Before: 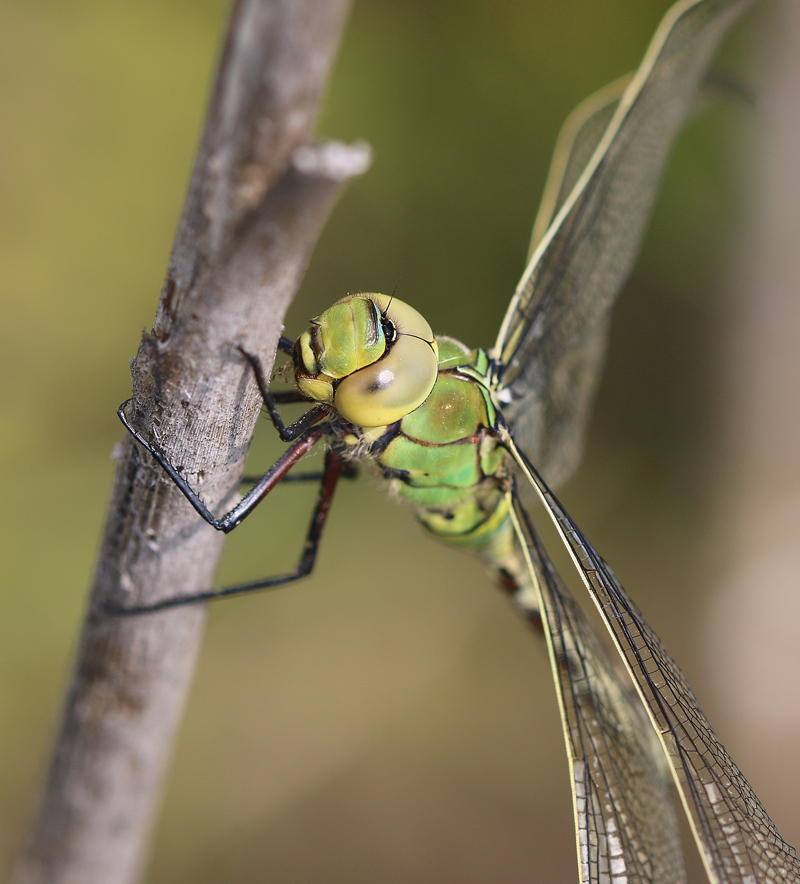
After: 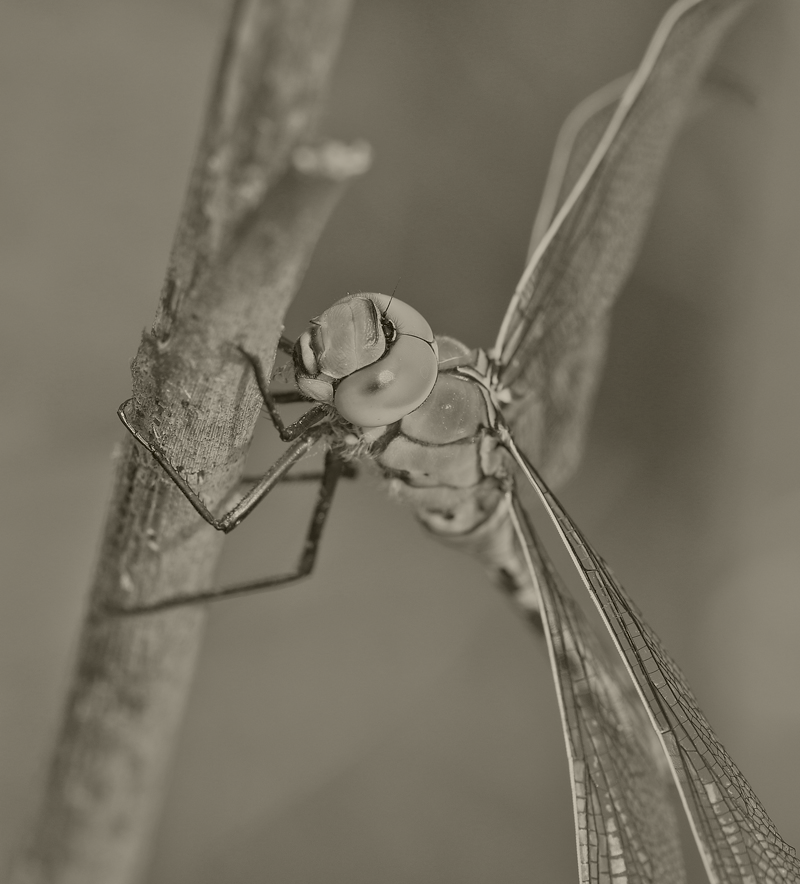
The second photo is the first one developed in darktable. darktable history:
tone equalizer: -7 EV 0.15 EV, -6 EV 0.6 EV, -5 EV 1.15 EV, -4 EV 1.33 EV, -3 EV 1.15 EV, -2 EV 0.6 EV, -1 EV 0.15 EV, mask exposure compensation -0.5 EV
contrast equalizer: y [[0.524, 0.538, 0.547, 0.548, 0.538, 0.524], [0.5 ×6], [0.5 ×6], [0 ×6], [0 ×6]]
colorize: hue 41.44°, saturation 22%, source mix 60%, lightness 10.61%
